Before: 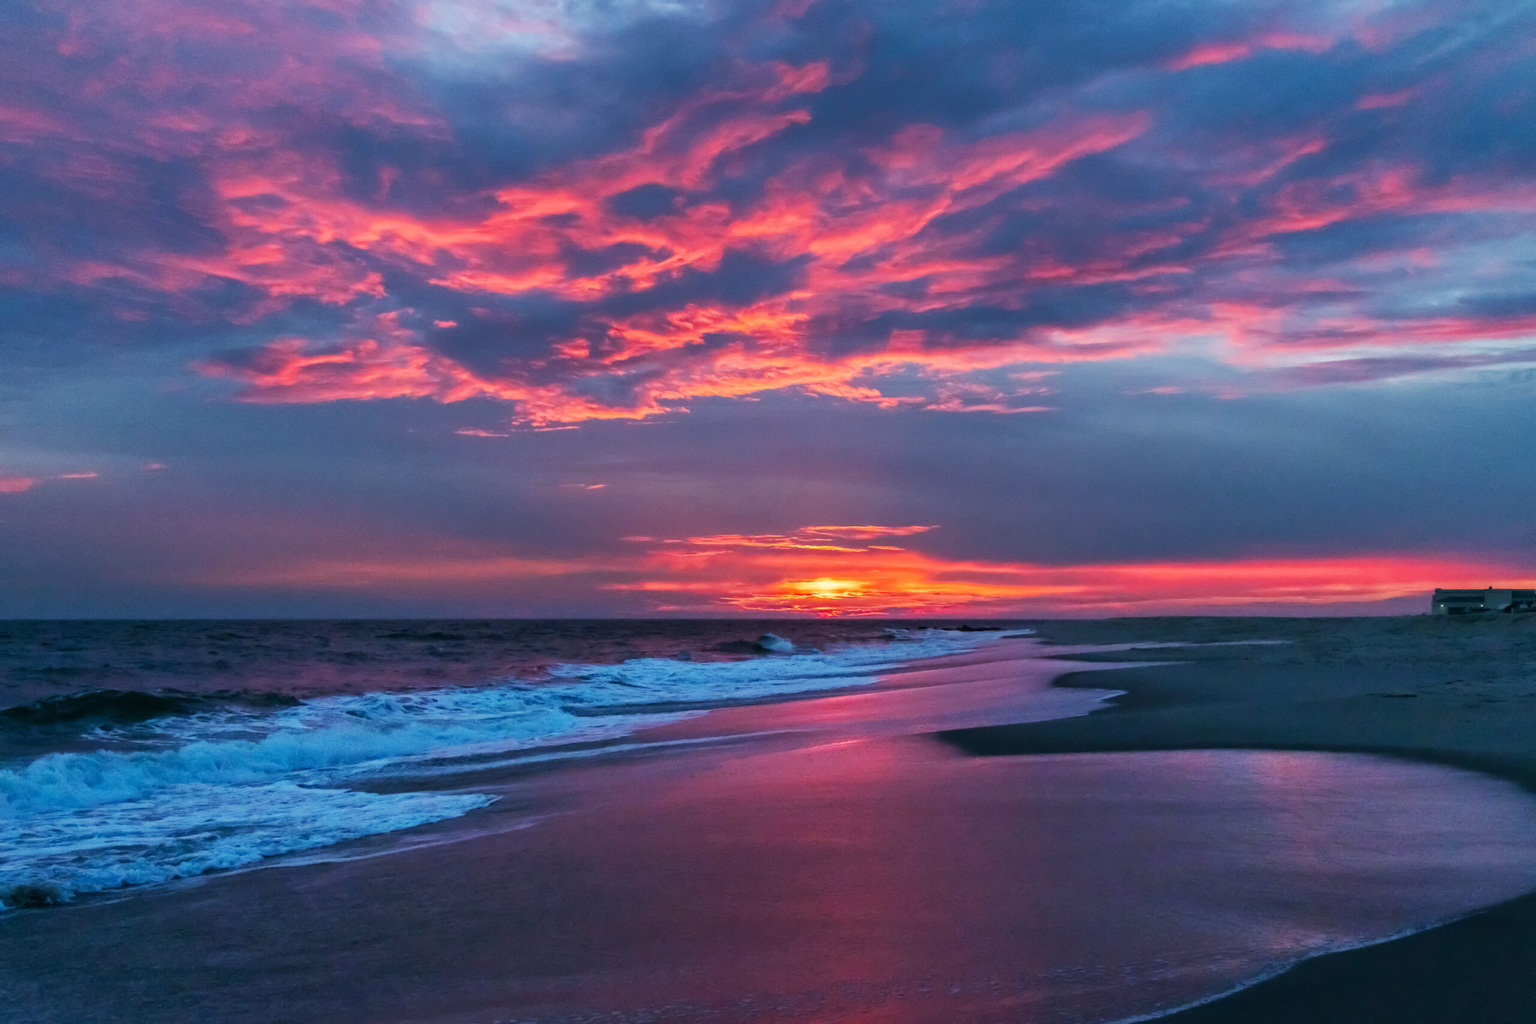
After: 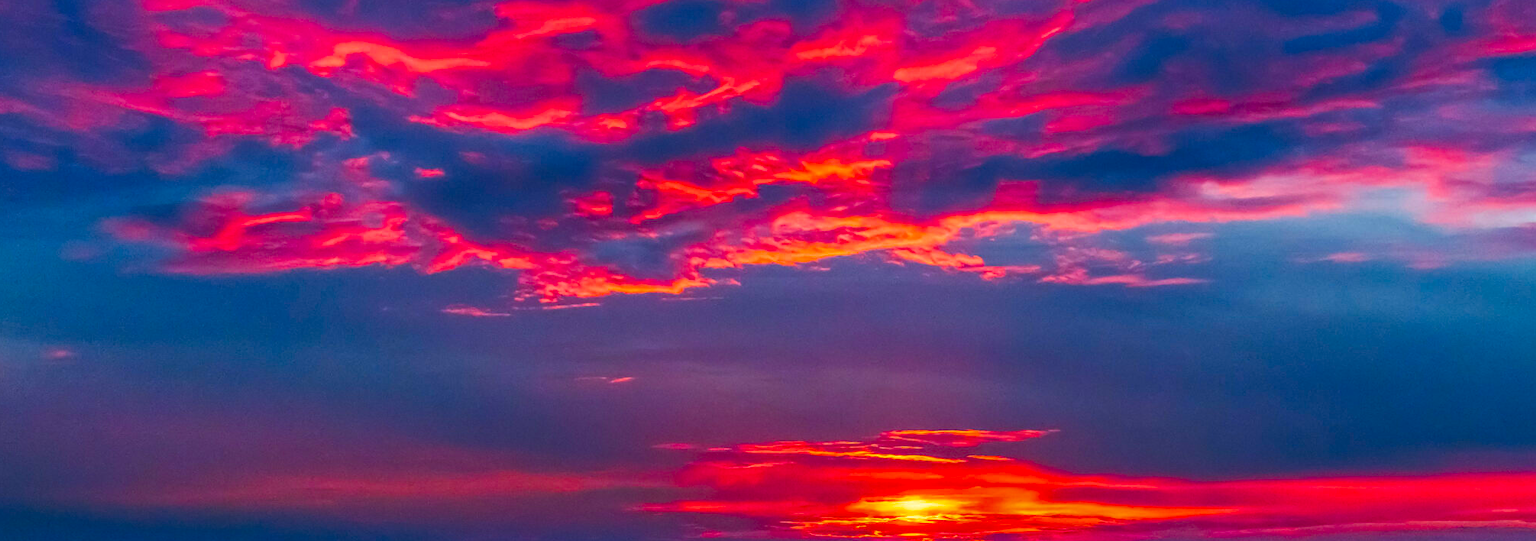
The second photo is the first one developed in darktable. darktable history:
contrast brightness saturation: contrast 0.07, brightness -0.14, saturation 0.11
color balance rgb: linear chroma grading › global chroma 15%, perceptual saturation grading › global saturation 30%
crop: left 7.036%, top 18.398%, right 14.379%, bottom 40.043%
bloom: size 5%, threshold 95%, strength 15%
